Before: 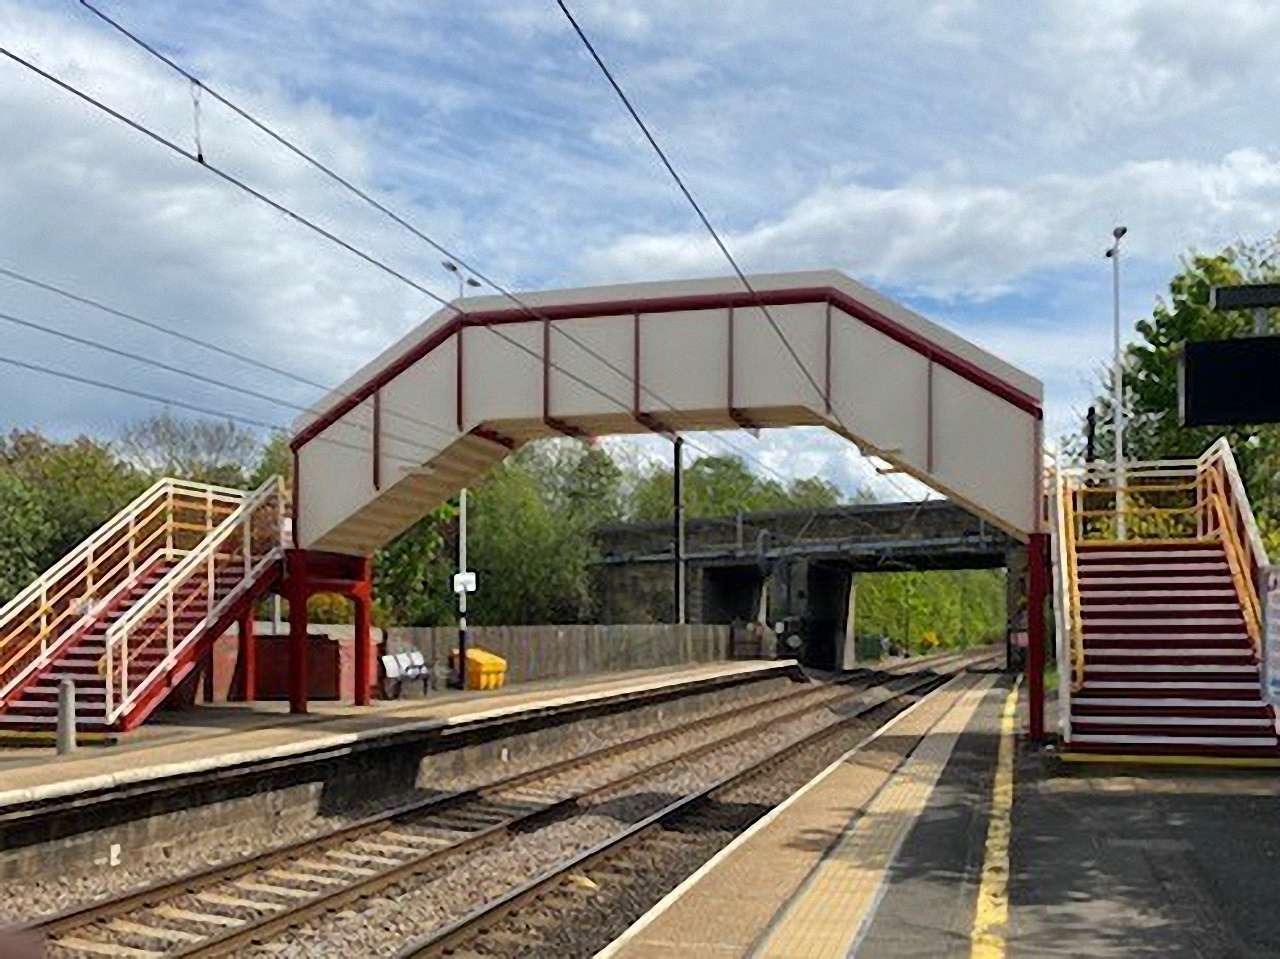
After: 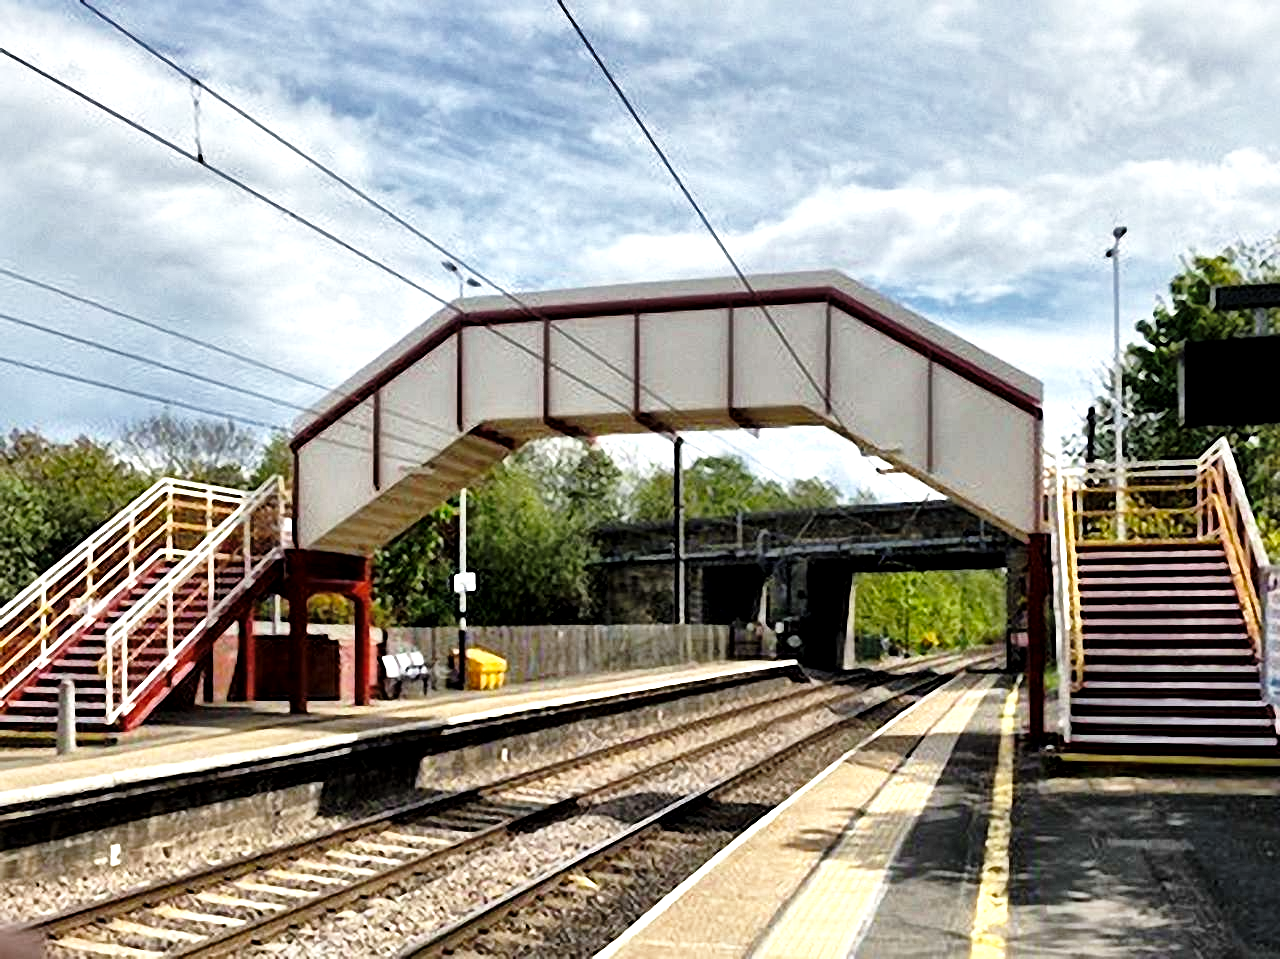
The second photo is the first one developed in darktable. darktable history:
base curve: curves: ch0 [(0, 0) (0.028, 0.03) (0.121, 0.232) (0.46, 0.748) (0.859, 0.968) (1, 1)], preserve colors none
local contrast: mode bilateral grid, contrast 20, coarseness 50, detail 179%, midtone range 0.2
graduated density: on, module defaults
exposure: exposure 0.2 EV, compensate highlight preservation false
levels: levels [0.029, 0.545, 0.971]
